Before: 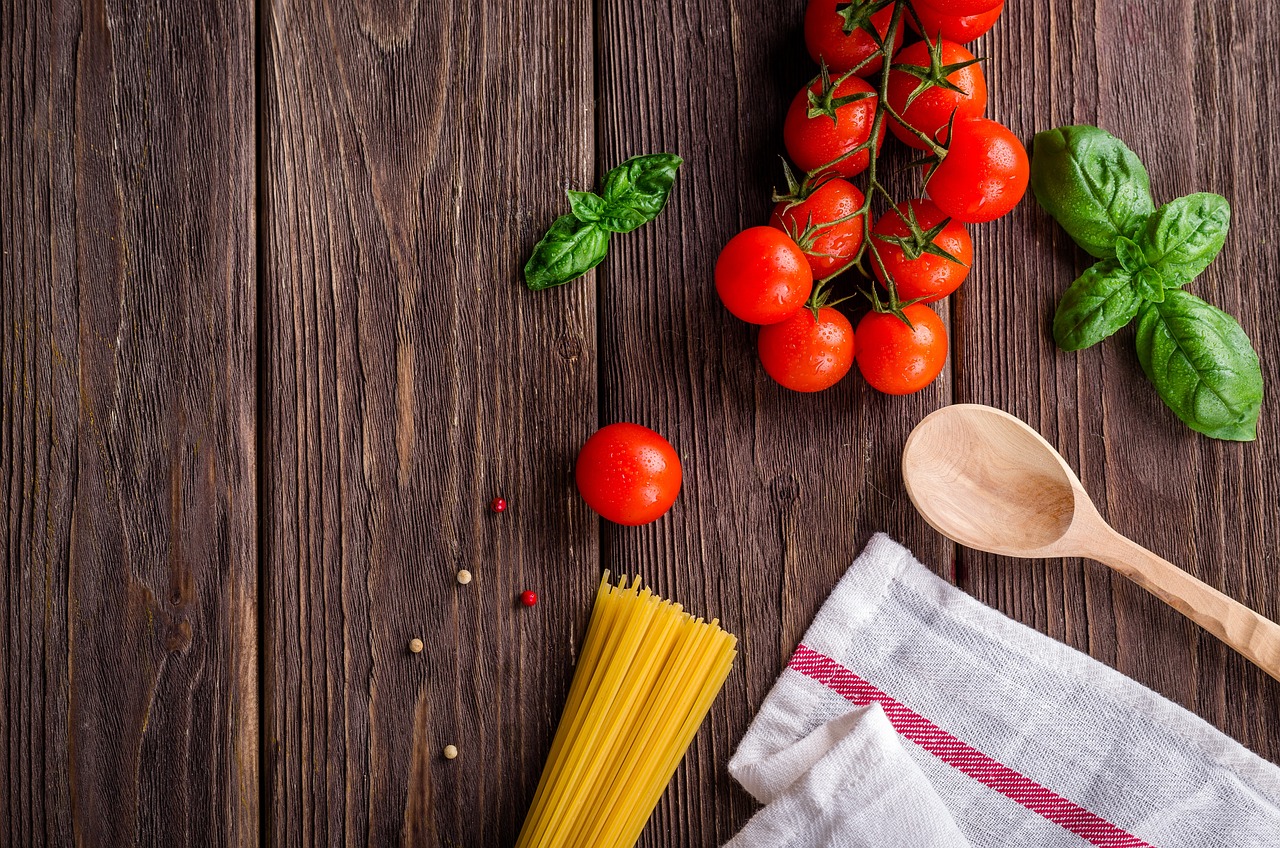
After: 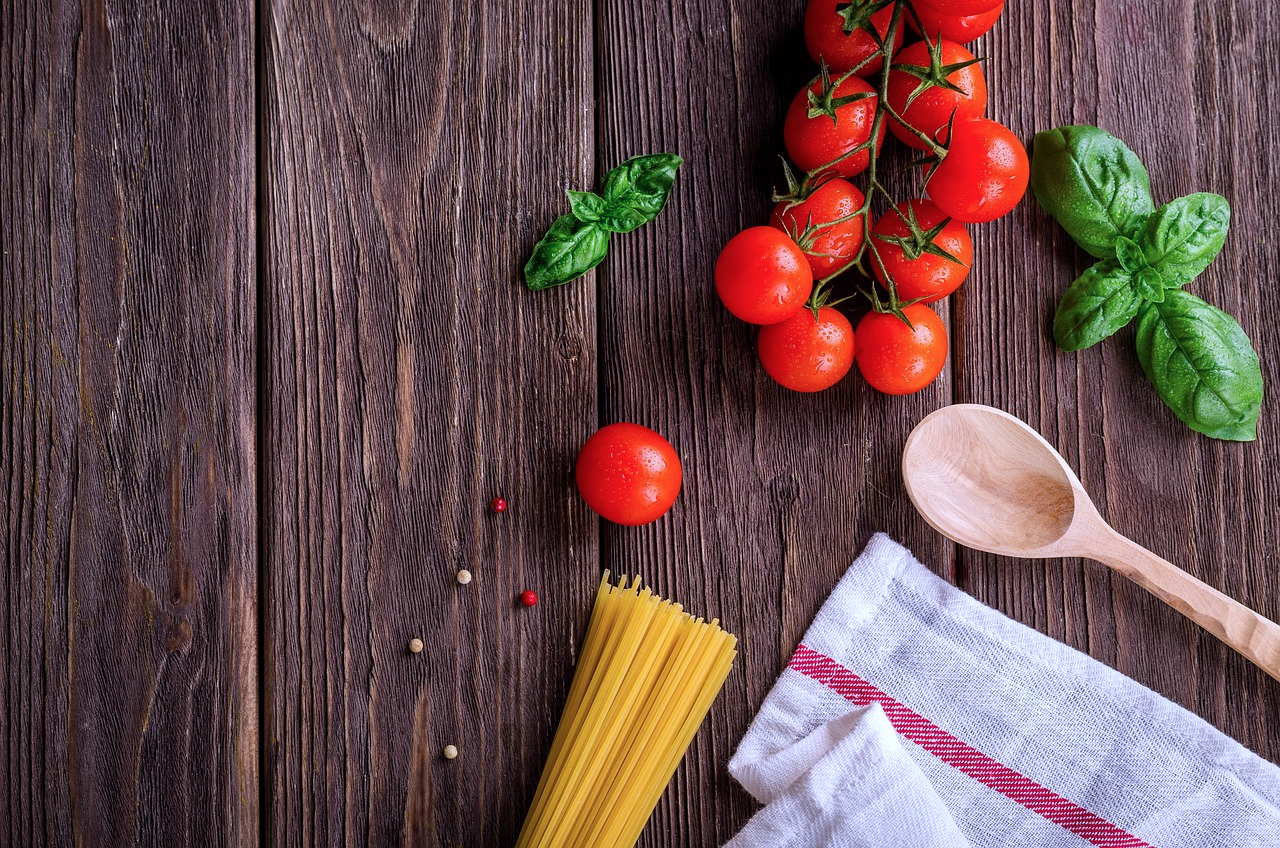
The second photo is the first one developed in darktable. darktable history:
local contrast: mode bilateral grid, contrast 10, coarseness 25, detail 115%, midtone range 0.2
color calibration: illuminant custom, x 0.373, y 0.388, temperature 4269.97 K
